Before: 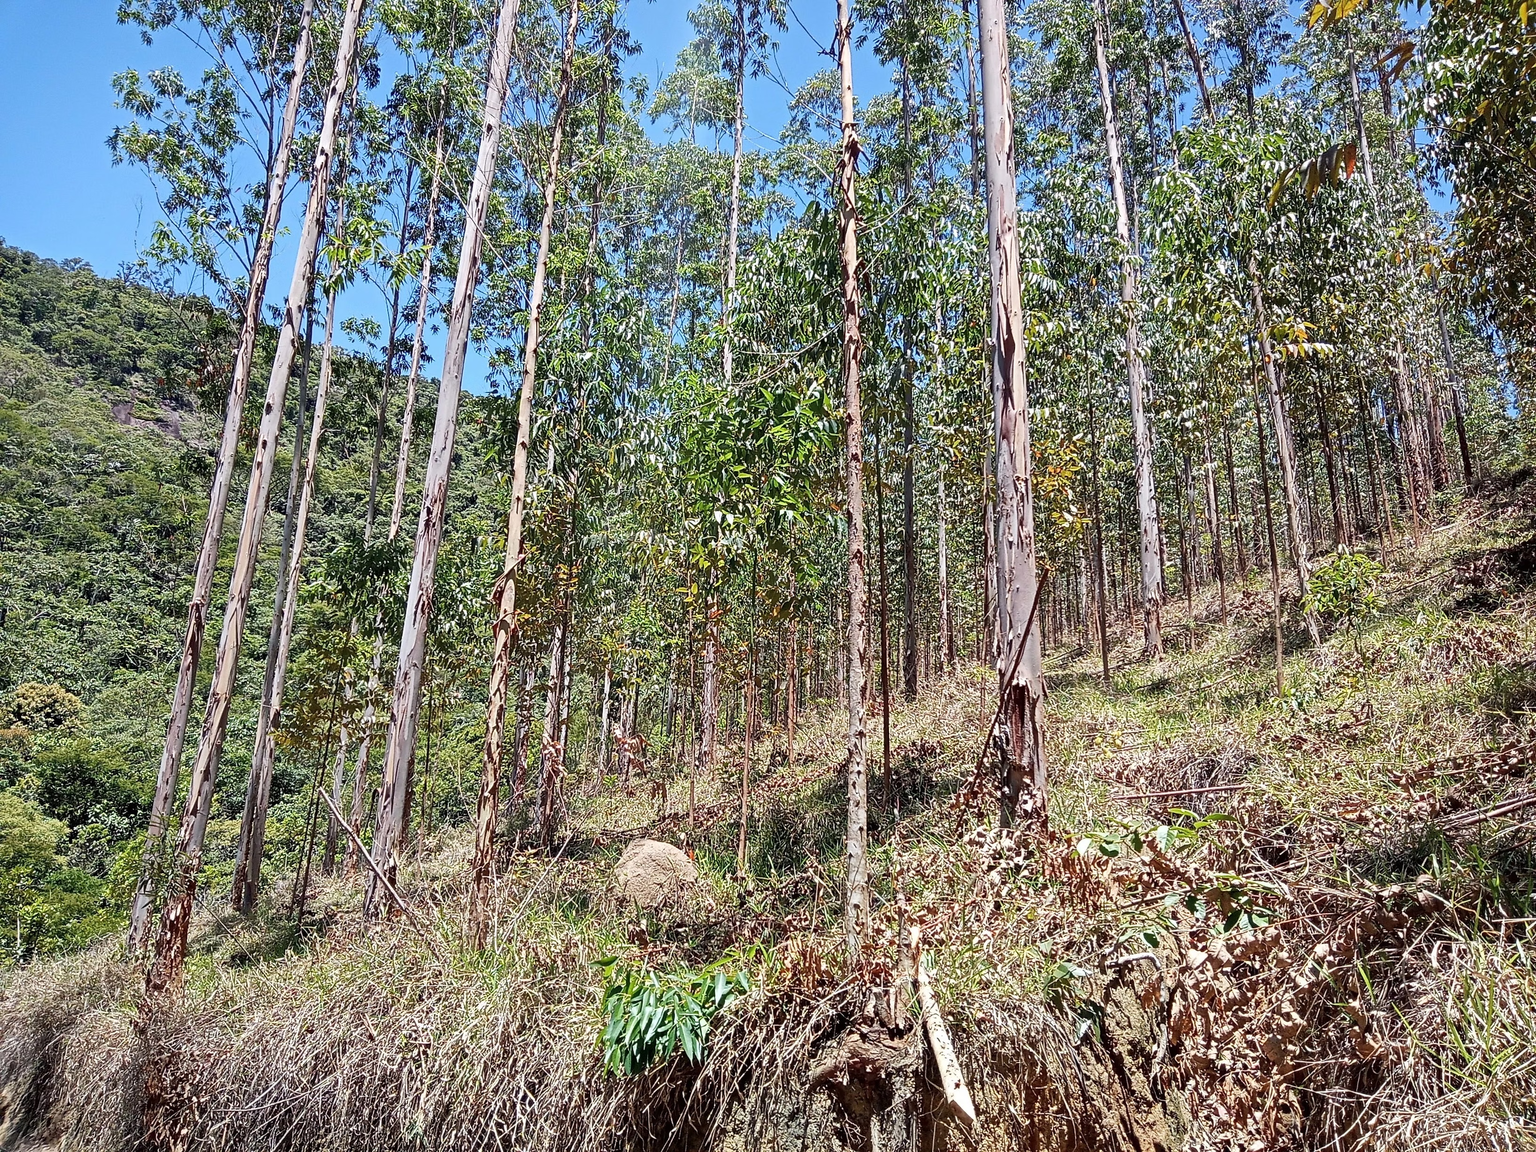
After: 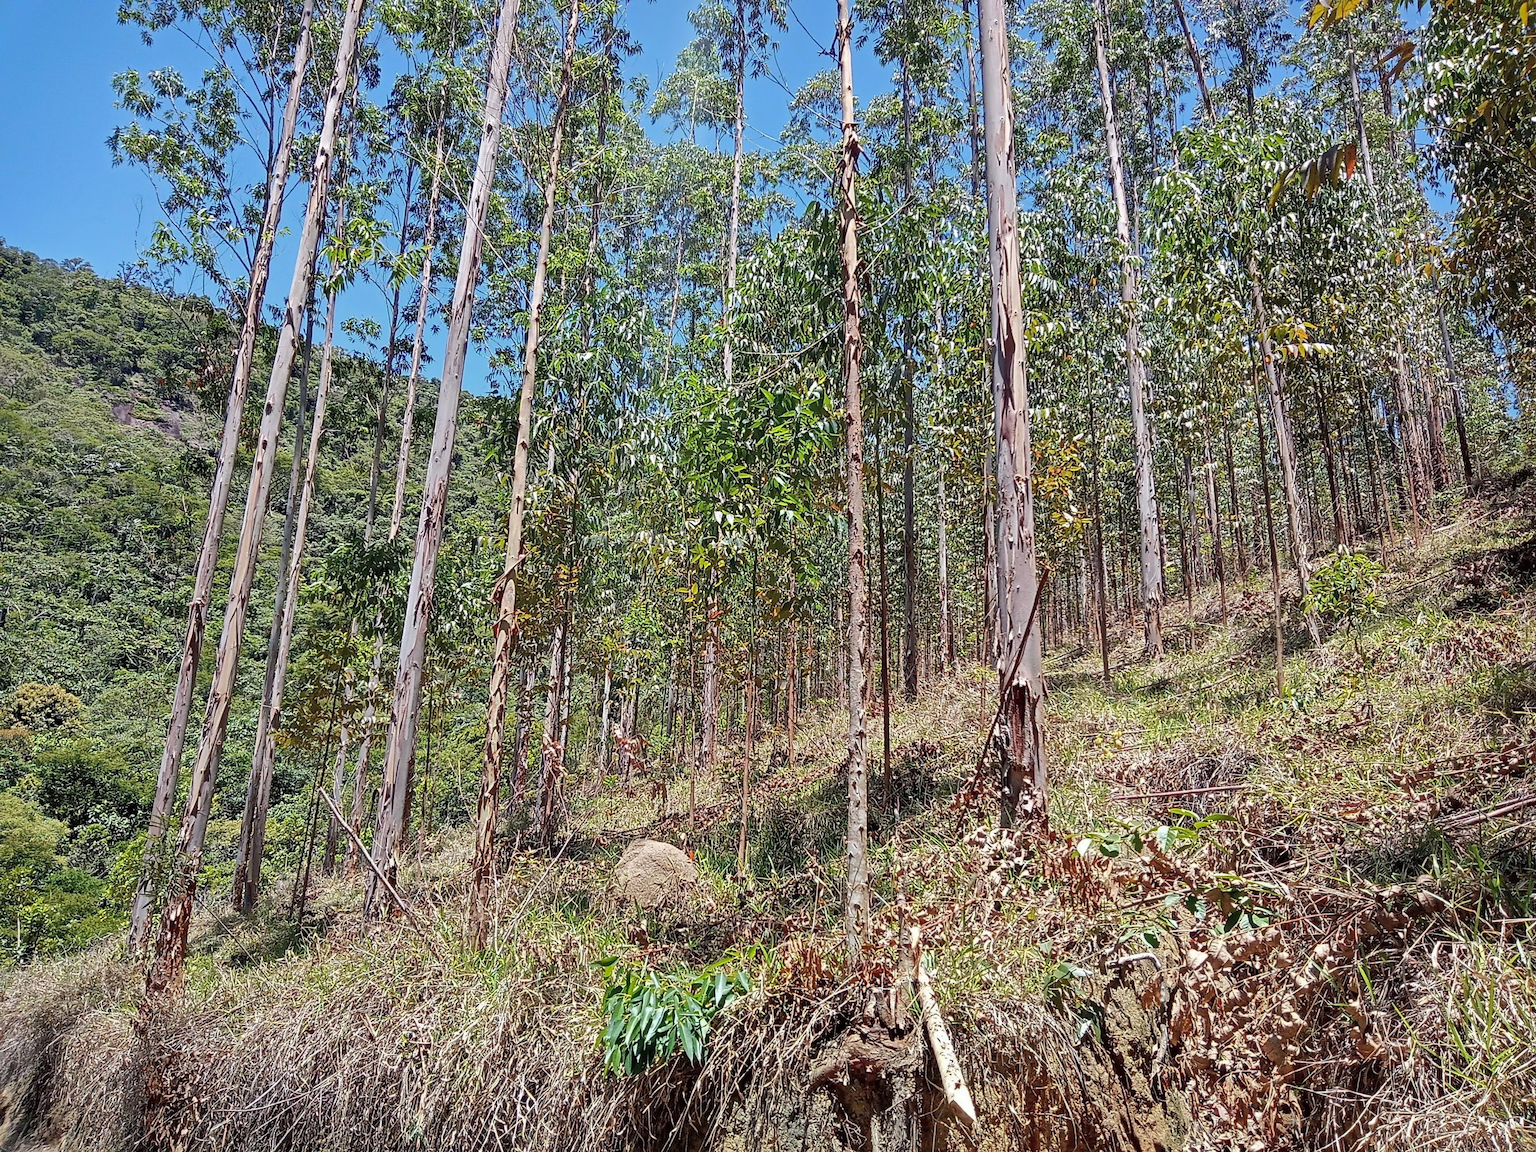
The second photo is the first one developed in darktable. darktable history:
shadows and highlights: shadows 39.32, highlights -59.75
